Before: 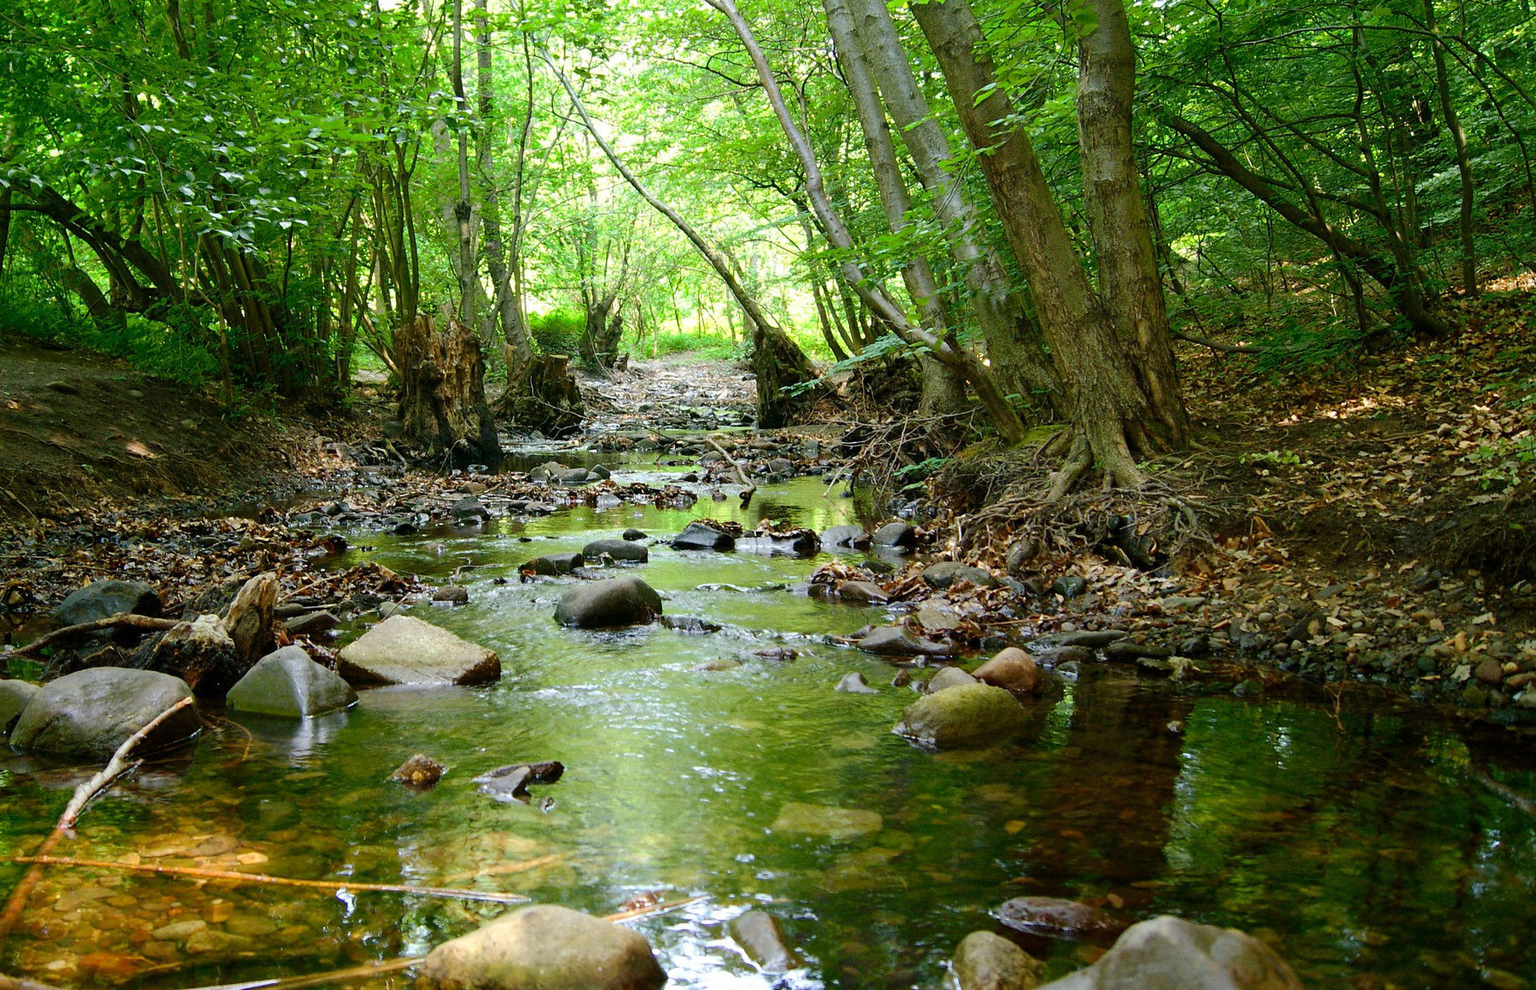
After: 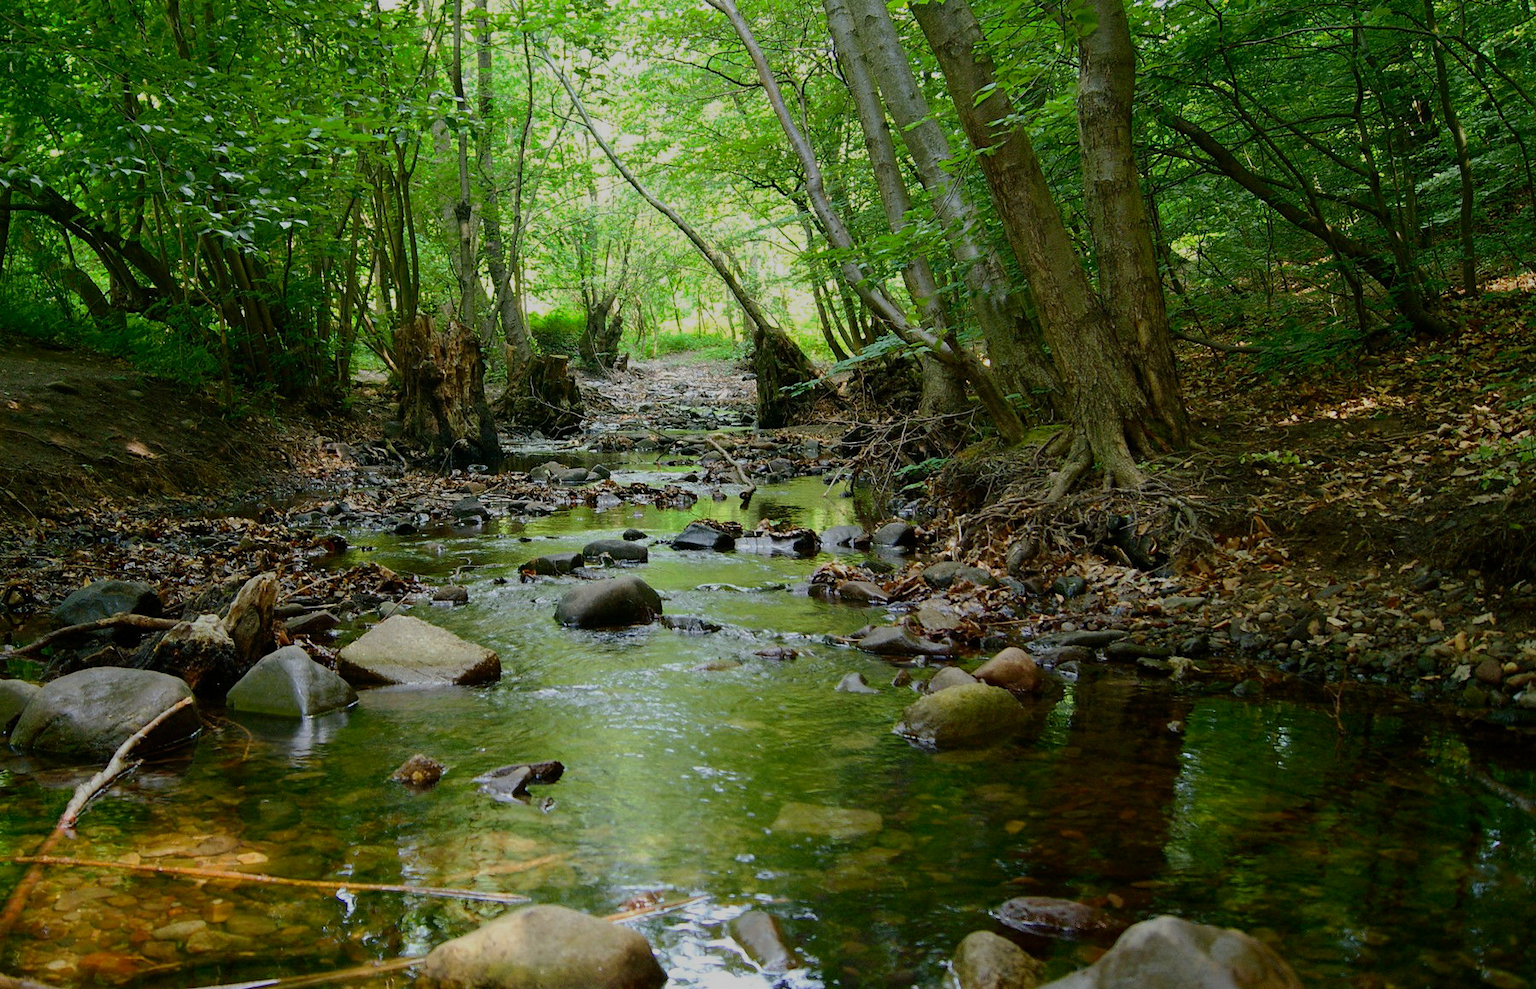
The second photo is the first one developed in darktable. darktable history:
shadows and highlights: shadows -20, white point adjustment -2, highlights -35
exposure: exposure -0.582 EV, compensate highlight preservation false
